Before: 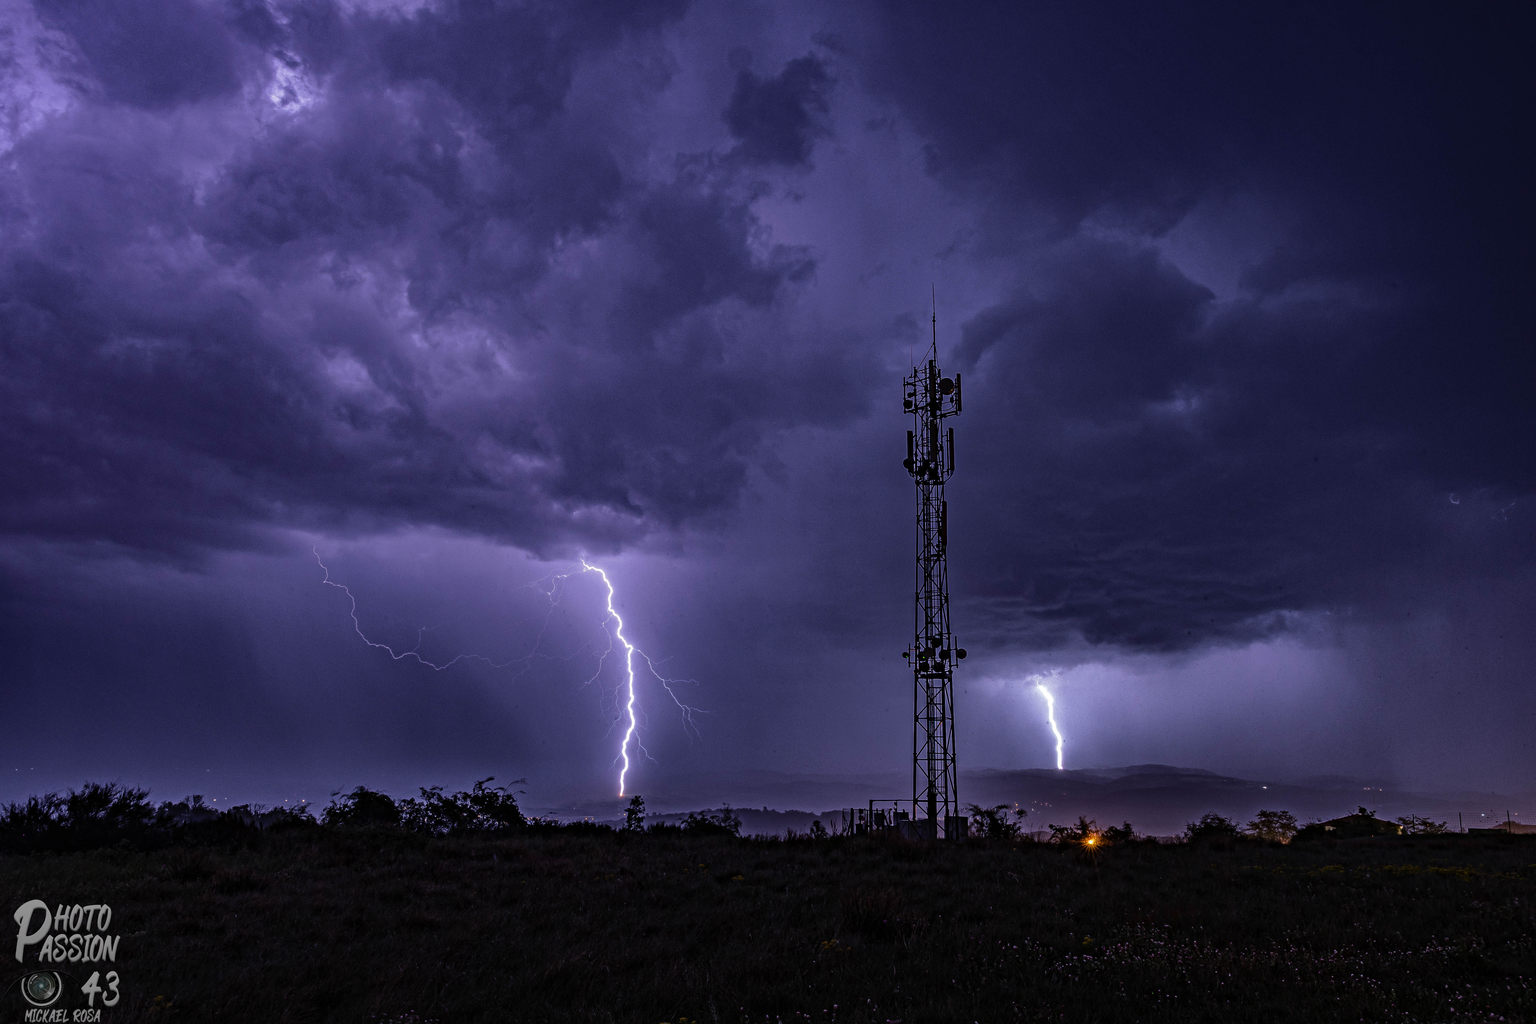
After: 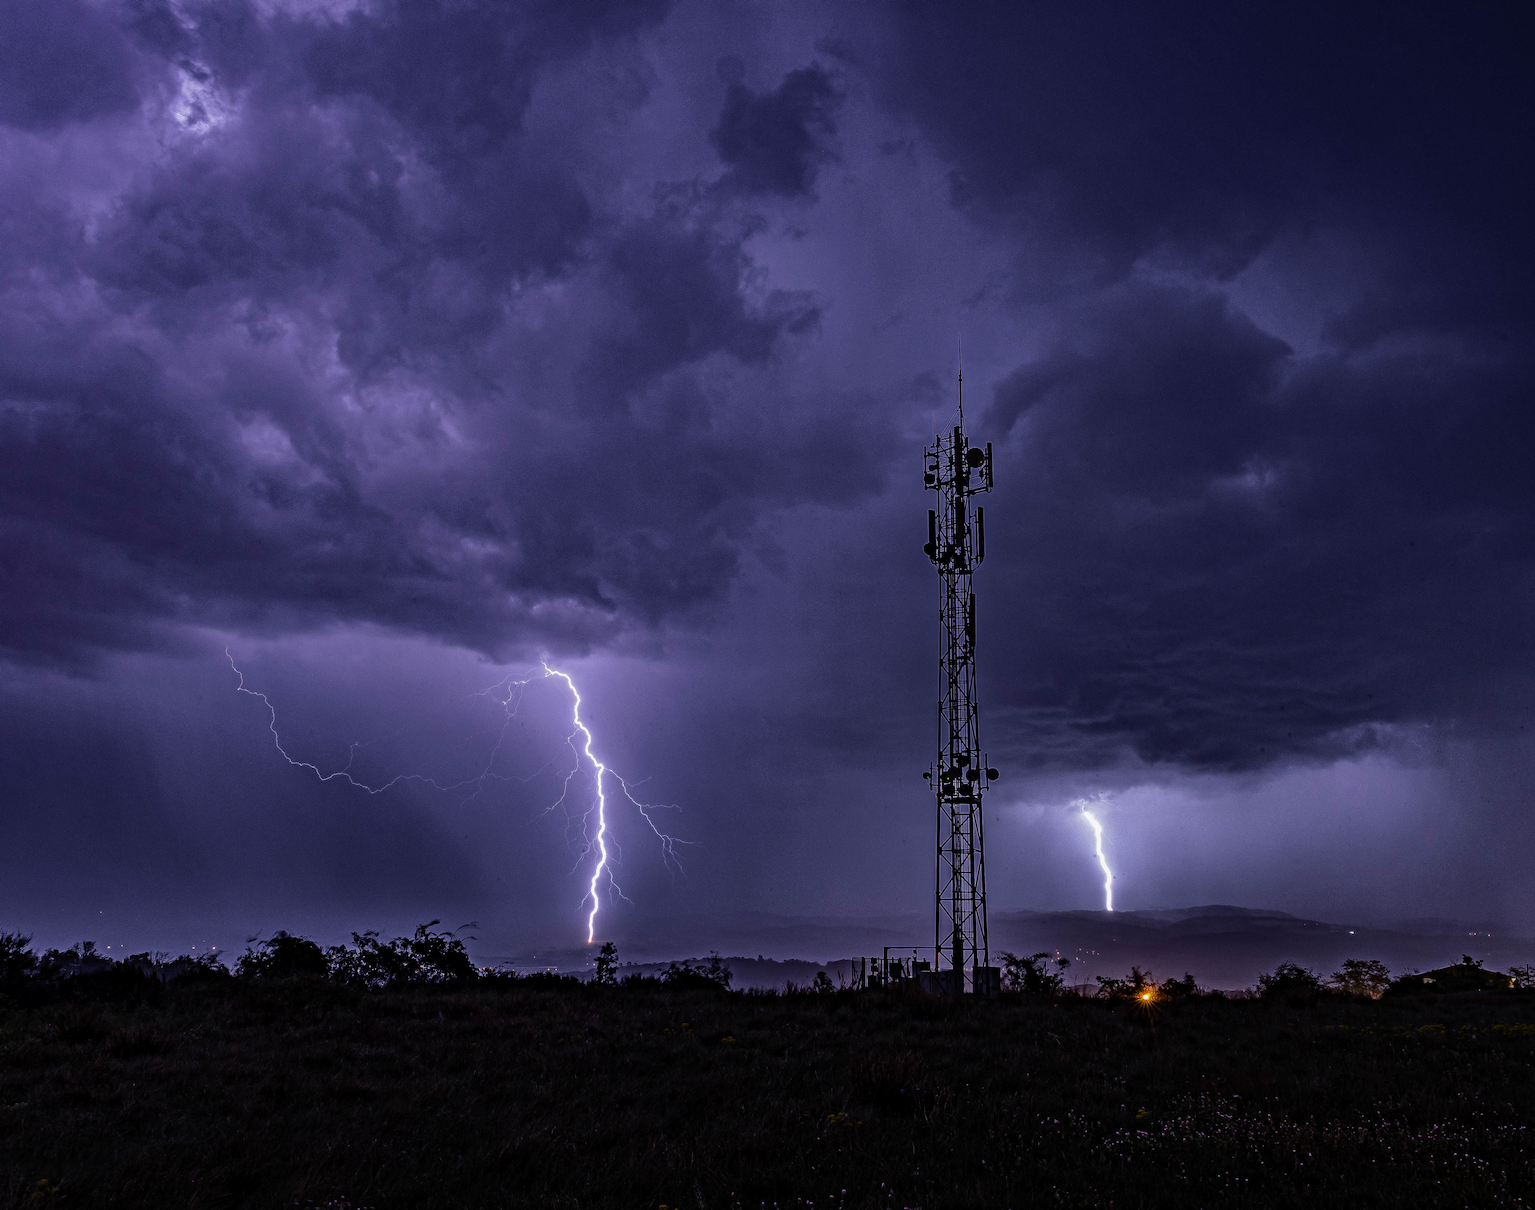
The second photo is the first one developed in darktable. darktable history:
crop: left 8.026%, right 7.374%
exposure: black level correction 0.001, exposure -0.125 EV, compensate exposure bias true, compensate highlight preservation false
